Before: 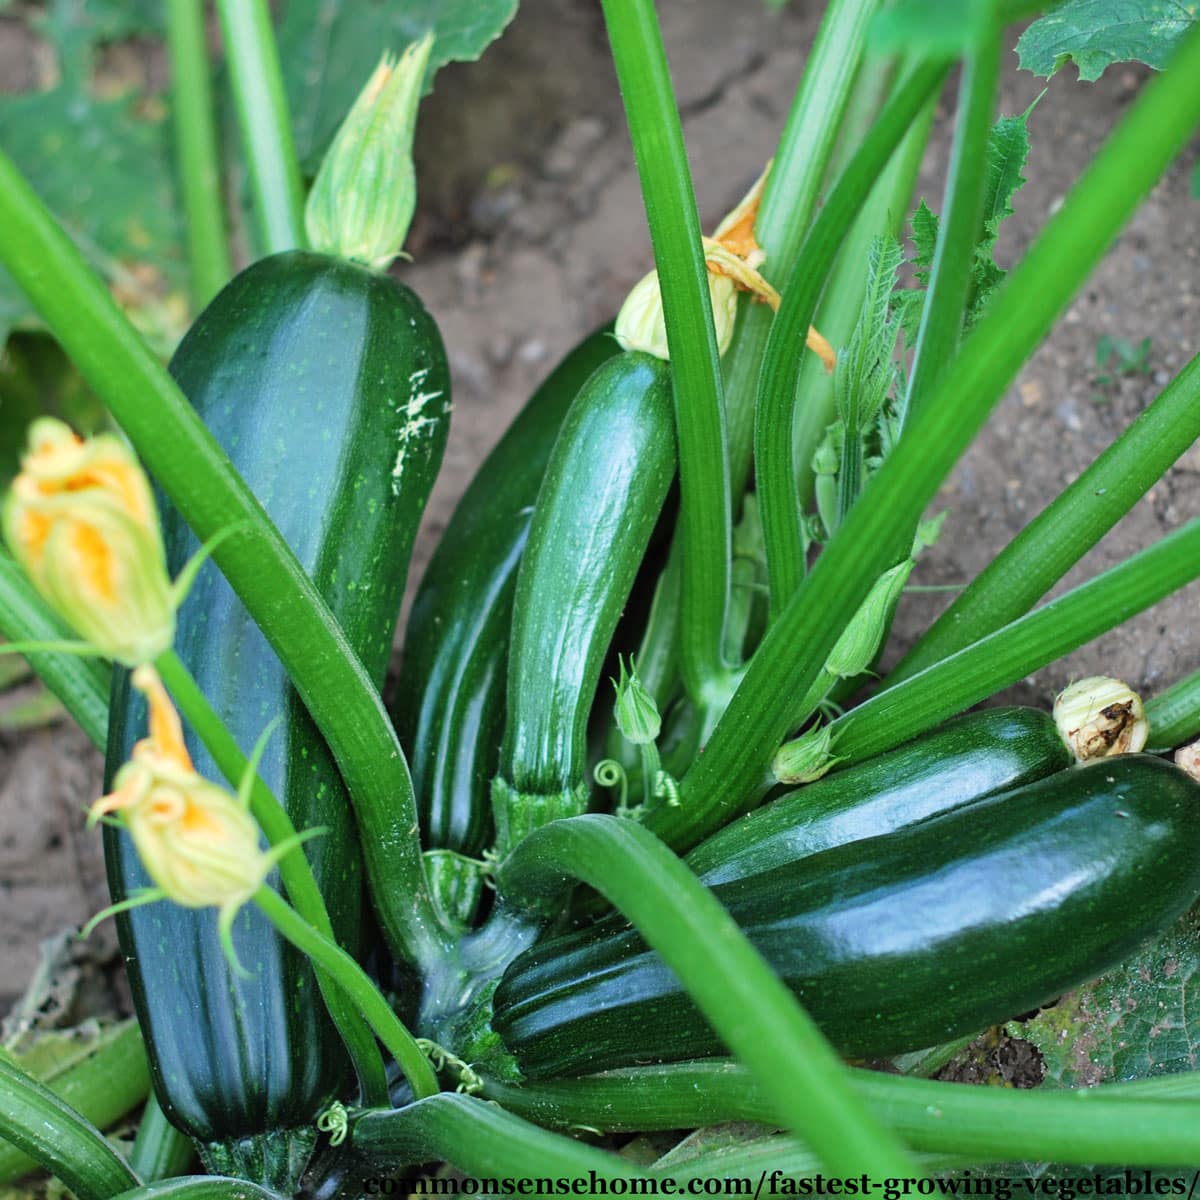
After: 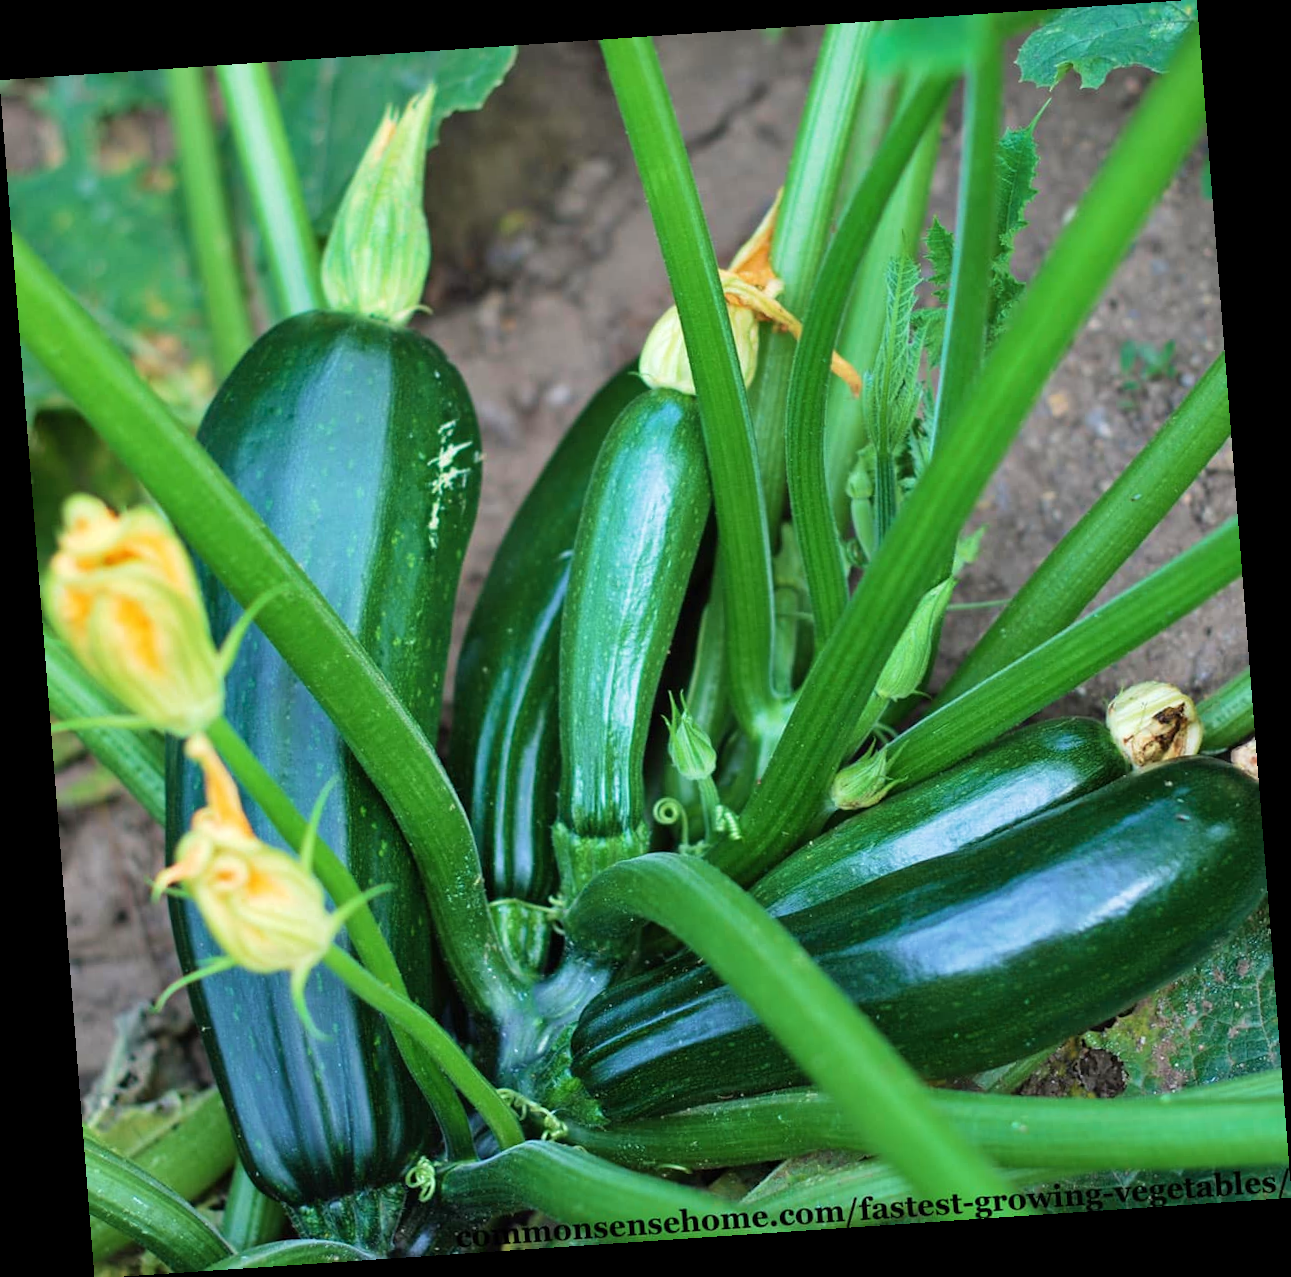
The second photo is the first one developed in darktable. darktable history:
velvia: on, module defaults
rotate and perspective: rotation -4.2°, shear 0.006, automatic cropping off
